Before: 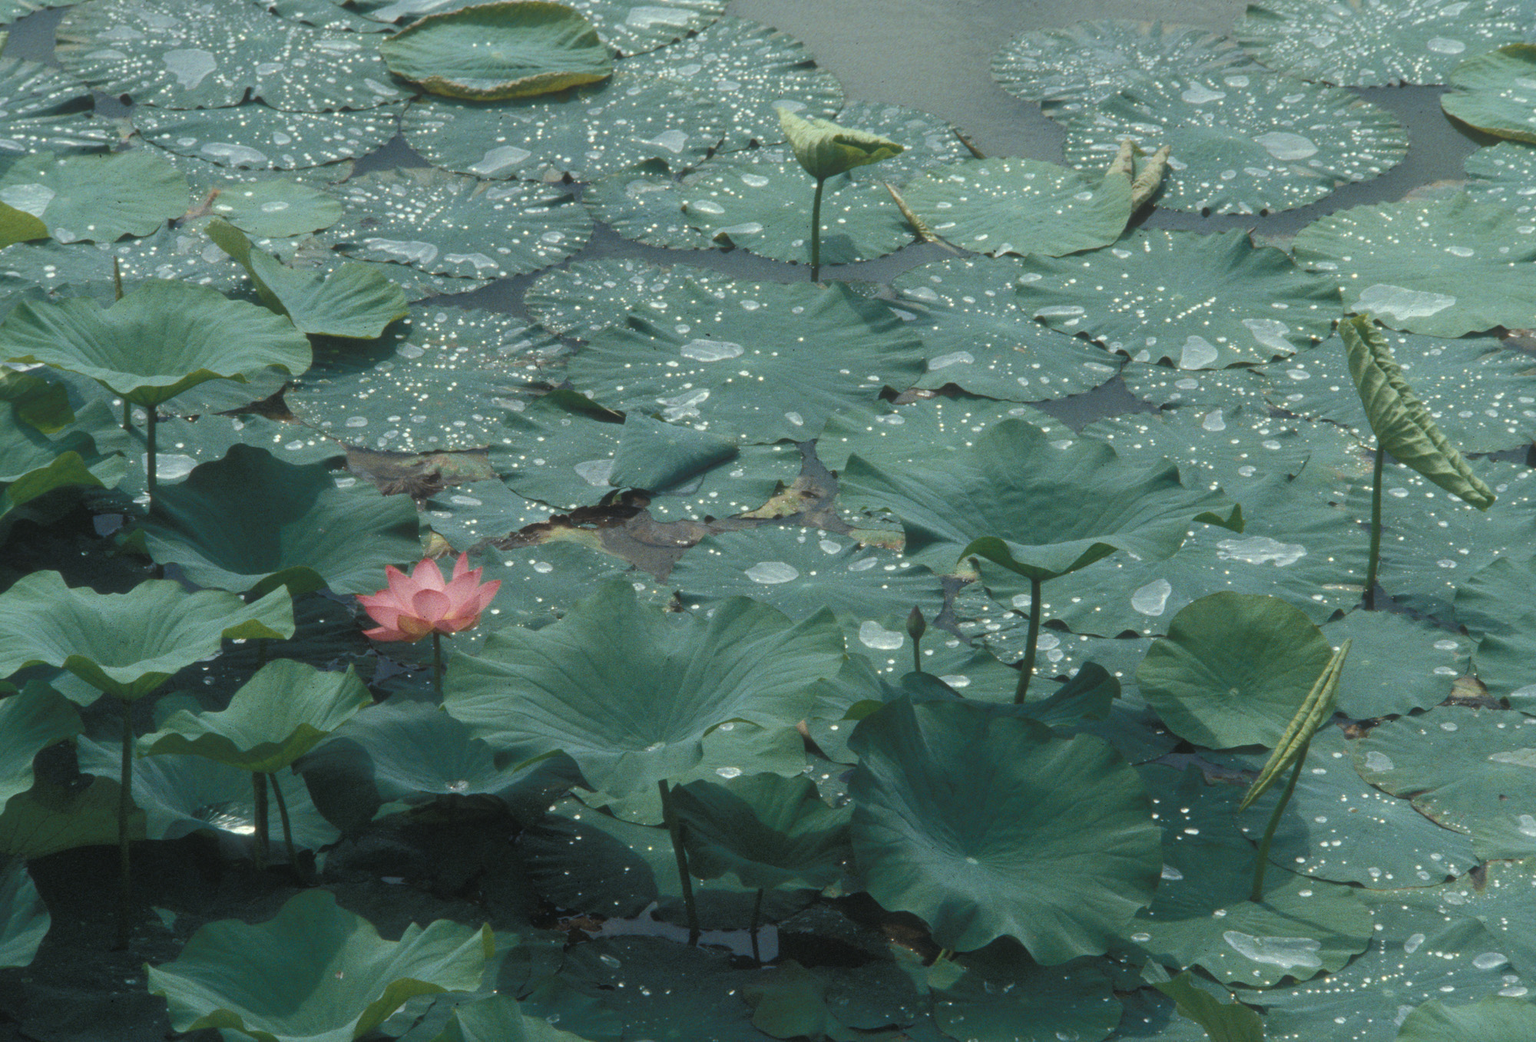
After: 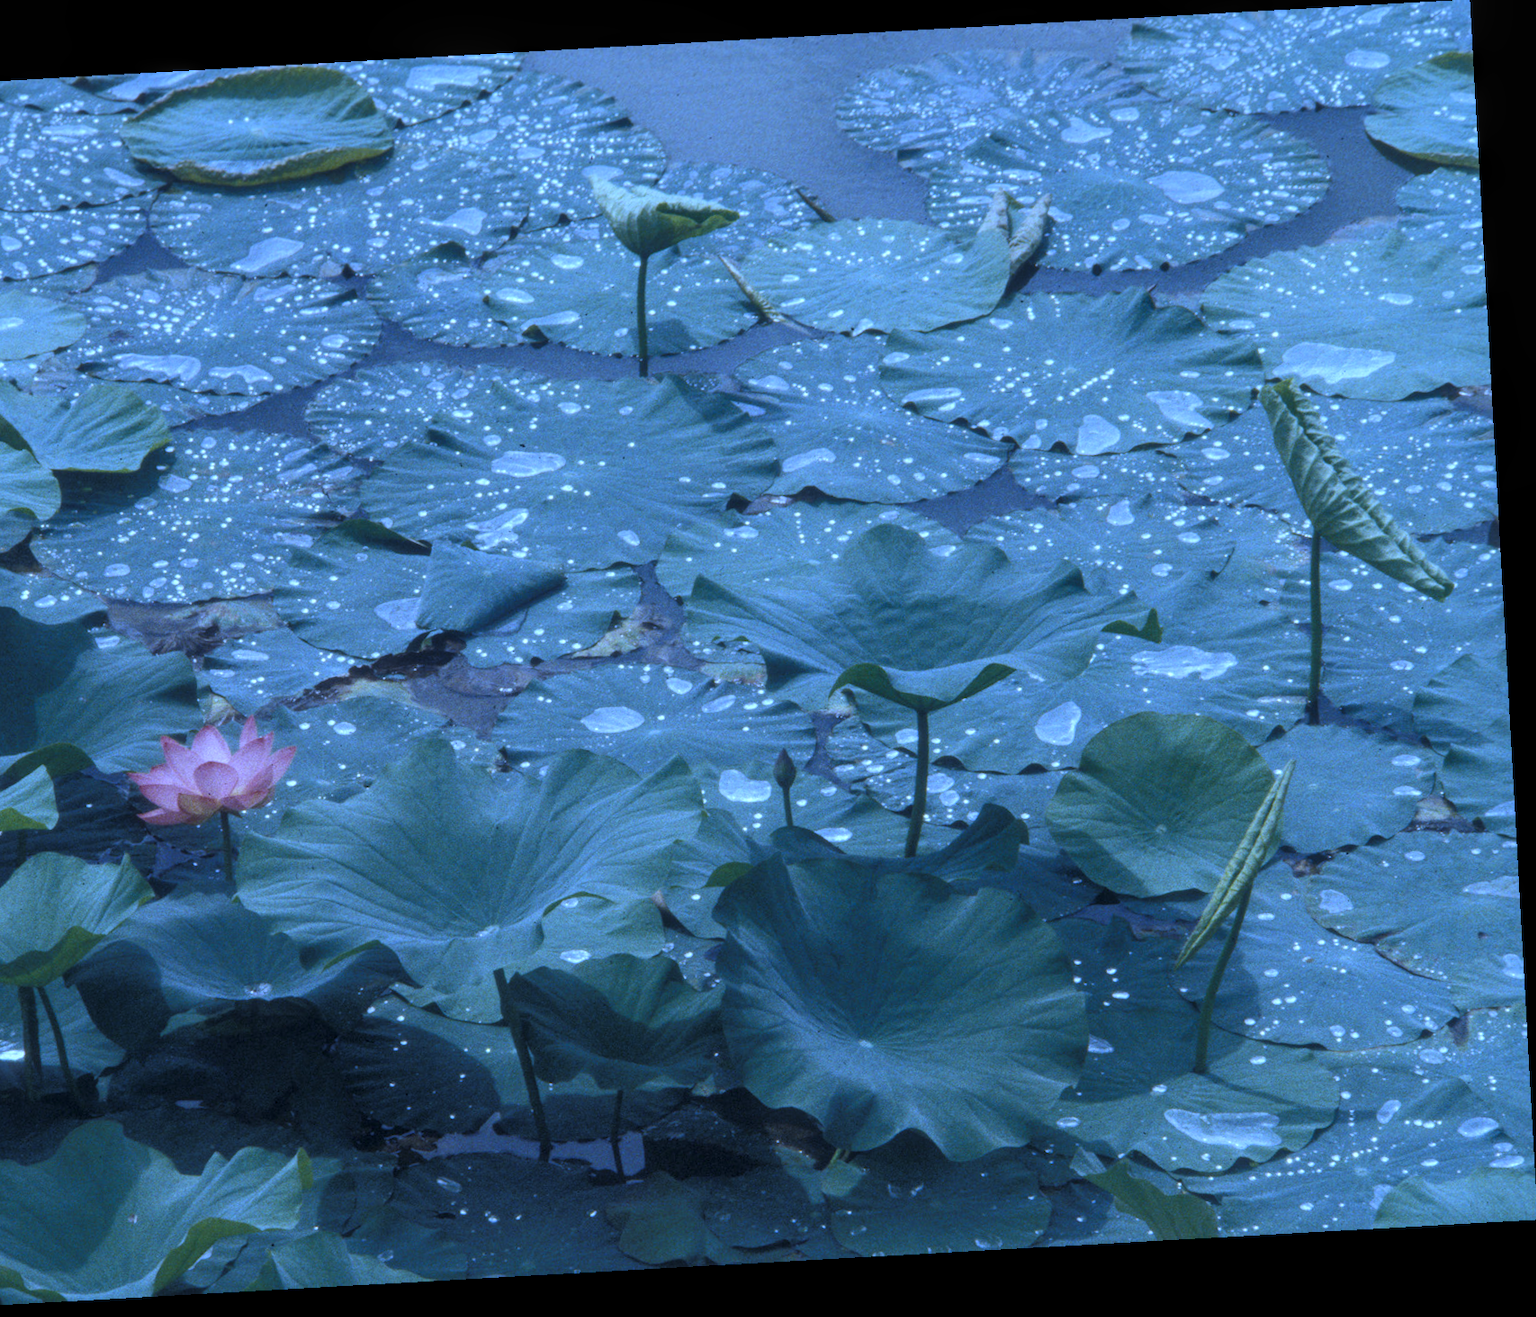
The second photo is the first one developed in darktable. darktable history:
crop: left 17.582%, bottom 0.031%
white balance: red 0.766, blue 1.537
rotate and perspective: rotation -3.18°, automatic cropping off
local contrast: on, module defaults
